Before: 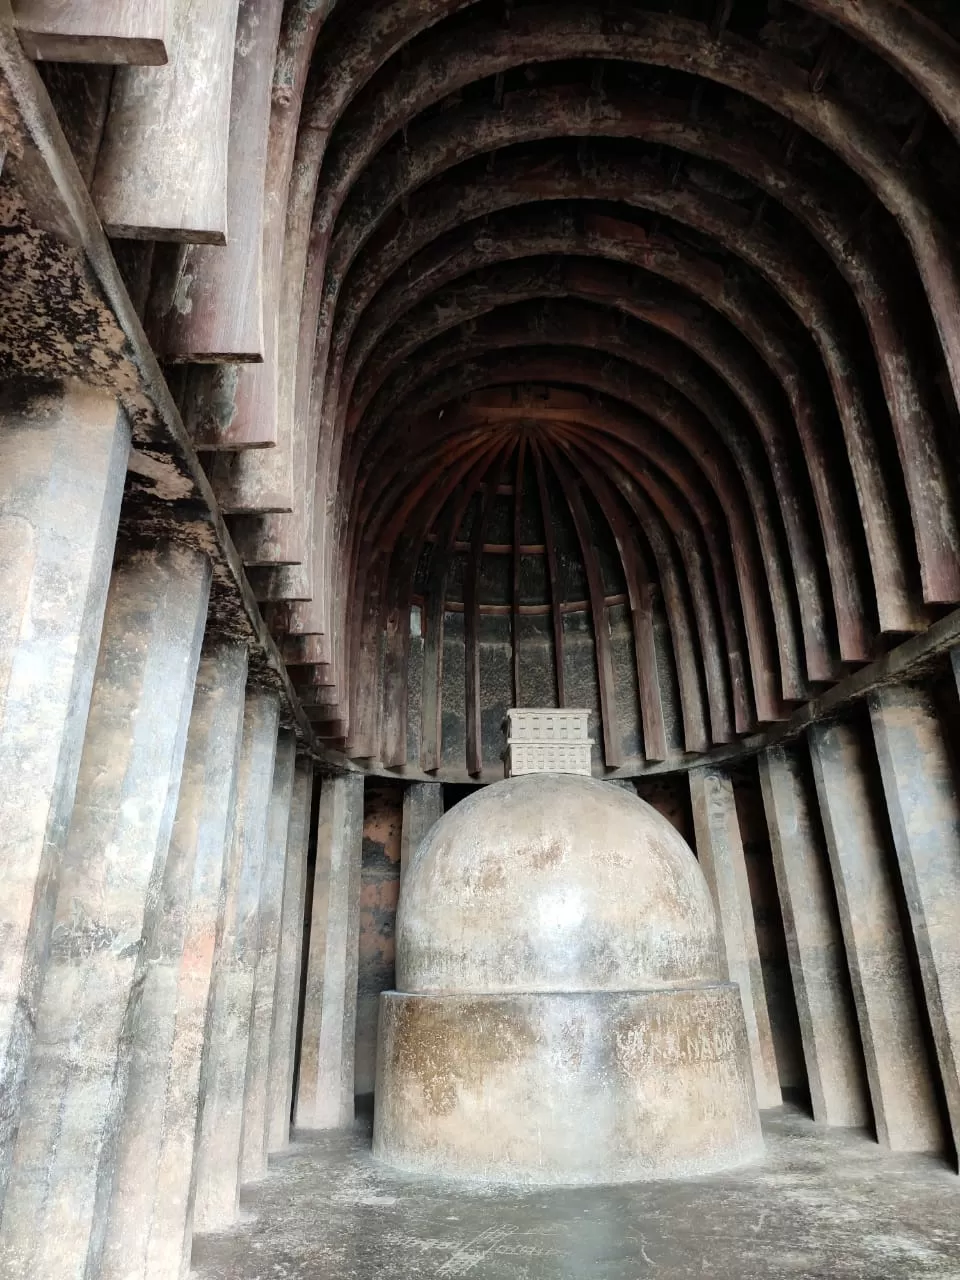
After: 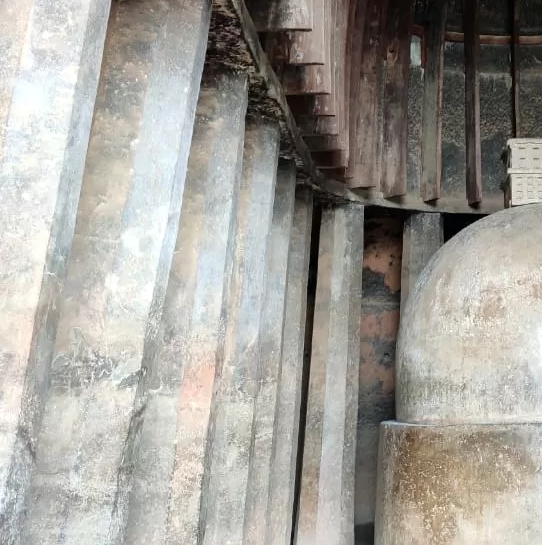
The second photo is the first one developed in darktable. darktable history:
tone equalizer: edges refinement/feathering 500, mask exposure compensation -1.57 EV, preserve details no
crop: top 44.573%, right 43.514%, bottom 12.832%
